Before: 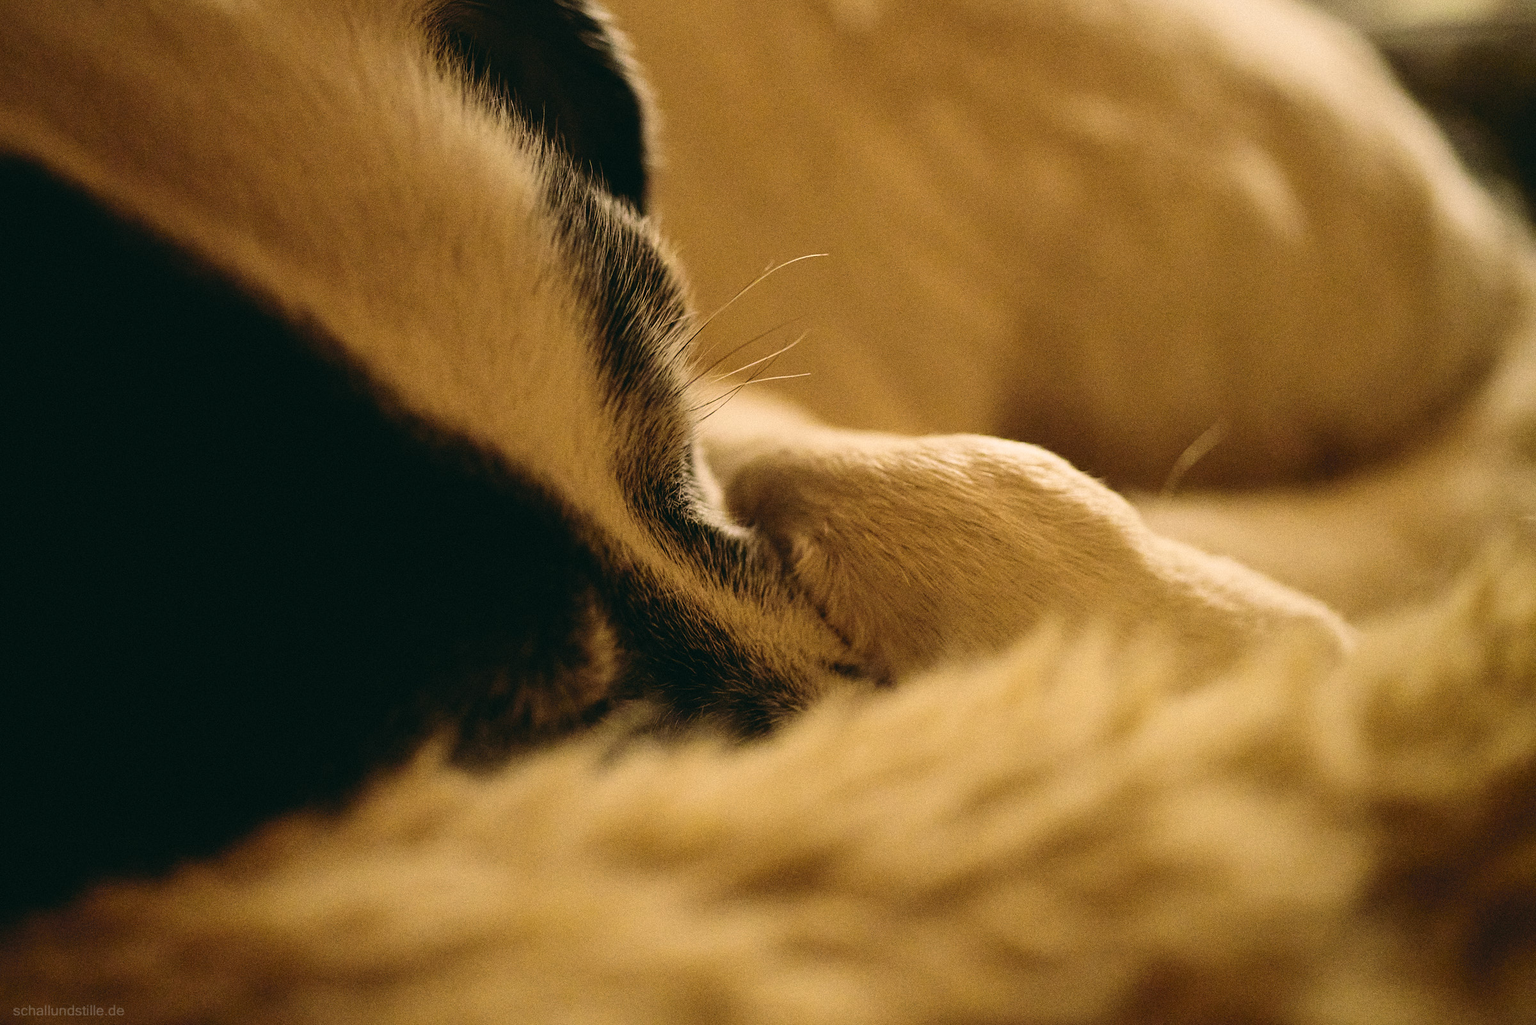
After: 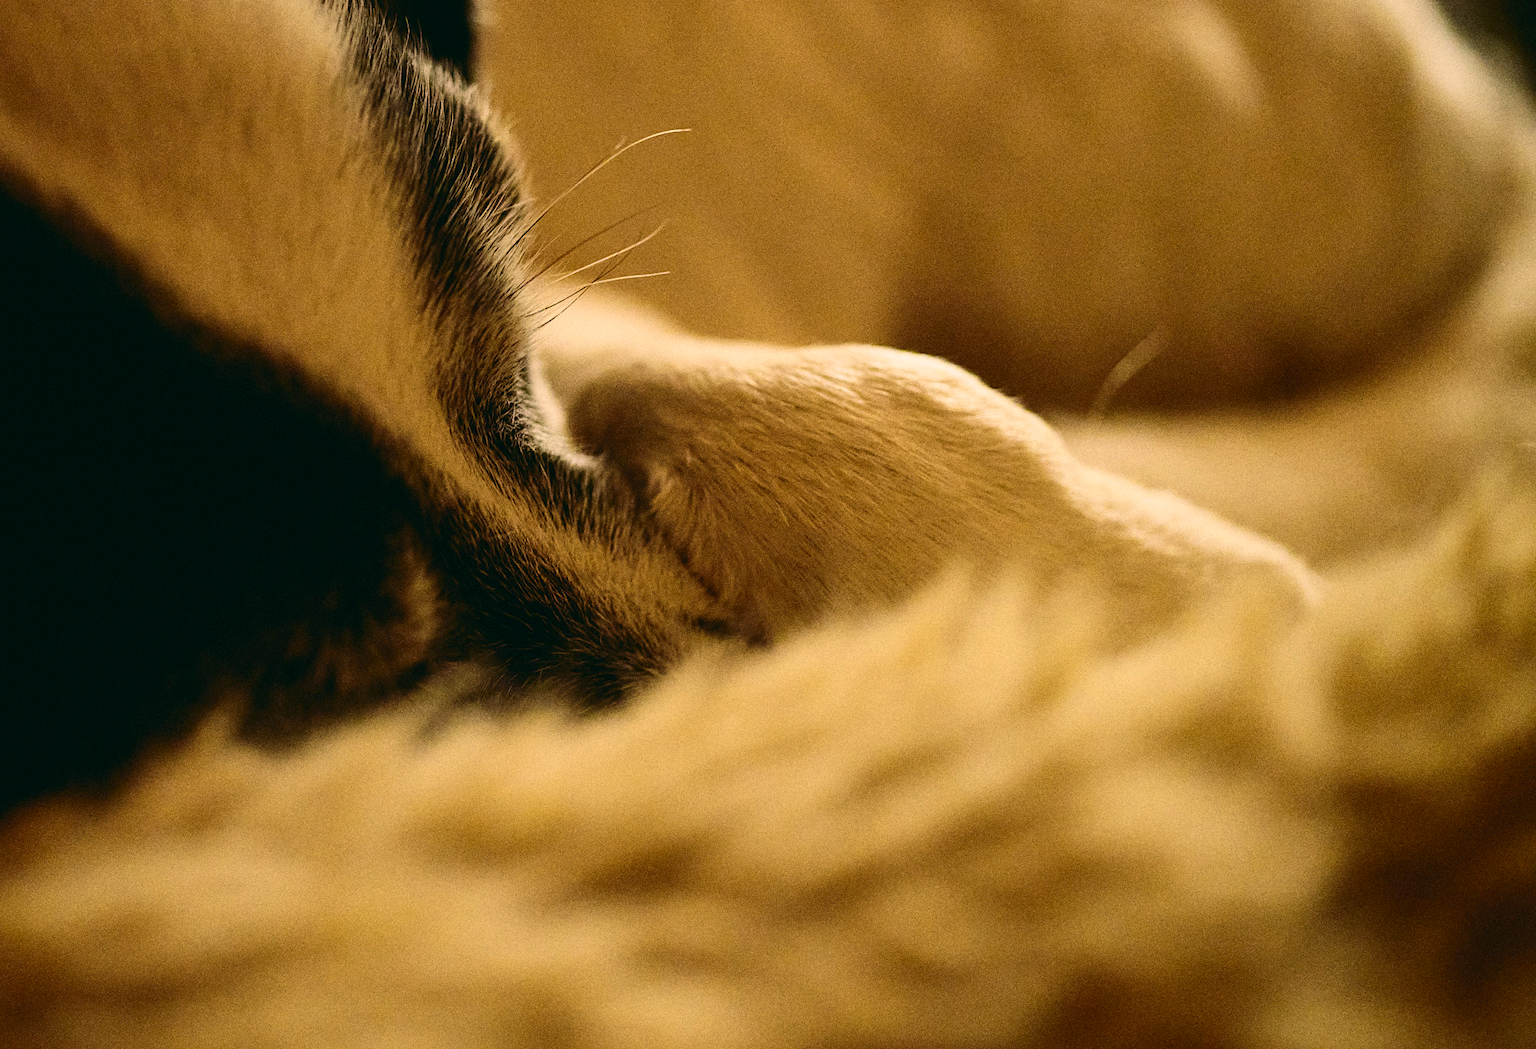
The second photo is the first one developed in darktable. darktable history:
contrast brightness saturation: contrast 0.15, brightness -0.01, saturation 0.1
crop: left 16.315%, top 14.246%
